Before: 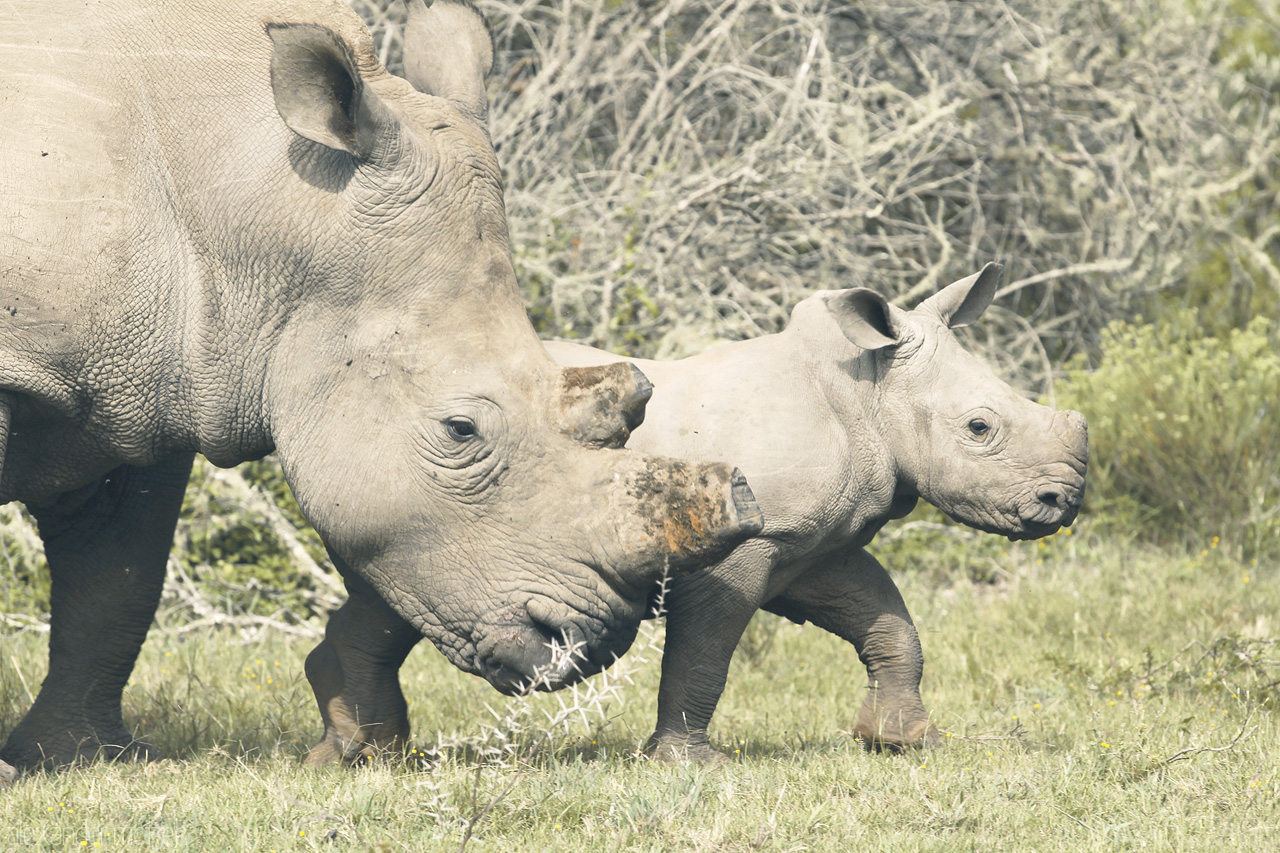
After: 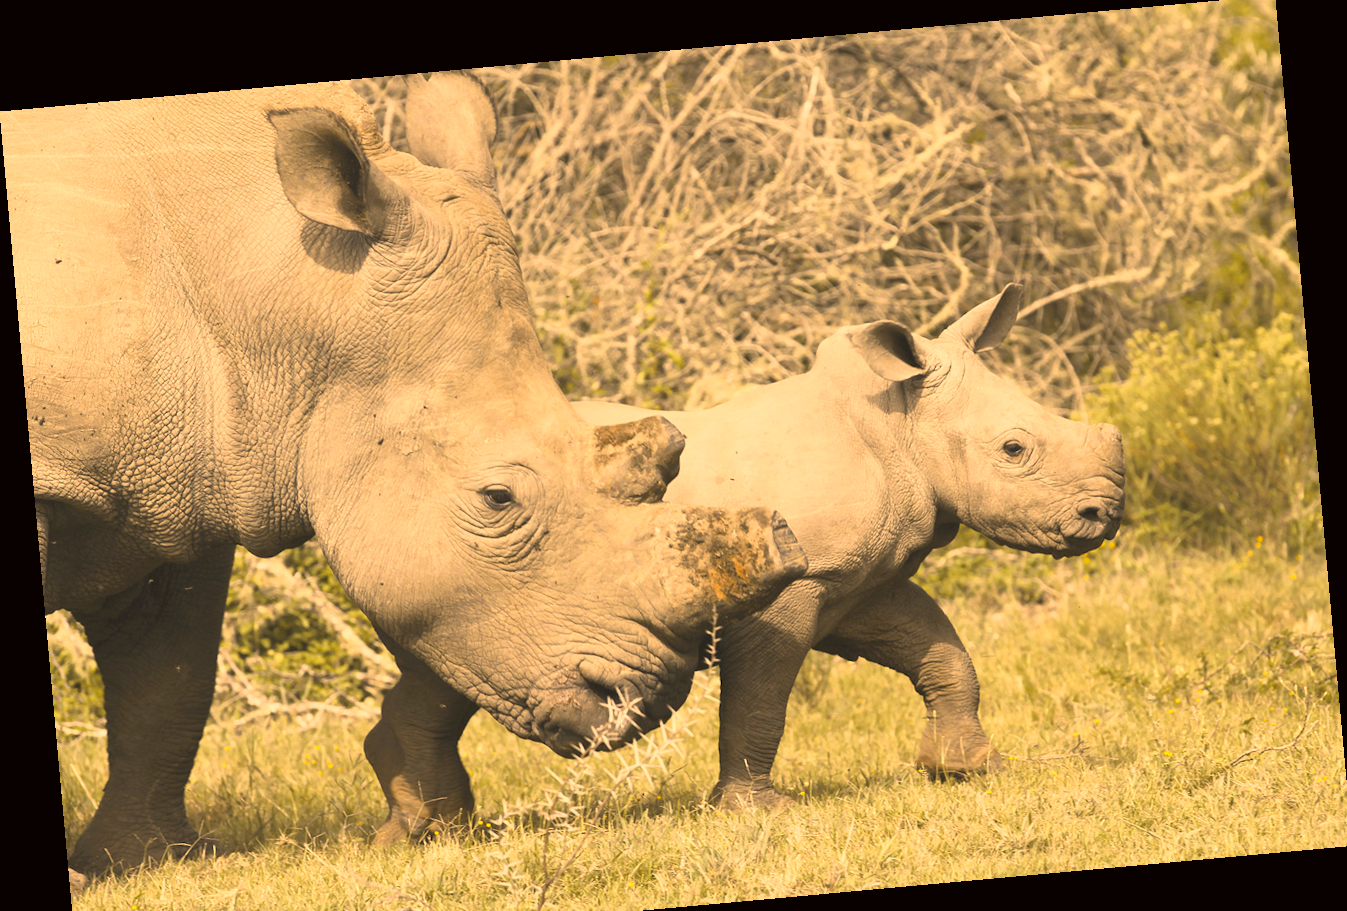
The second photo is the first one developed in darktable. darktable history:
crop: top 0.448%, right 0.264%, bottom 5.045%
color correction: highlights a* 17.94, highlights b* 35.39, shadows a* 1.48, shadows b* 6.42, saturation 1.01
rotate and perspective: rotation -5.2°, automatic cropping off
